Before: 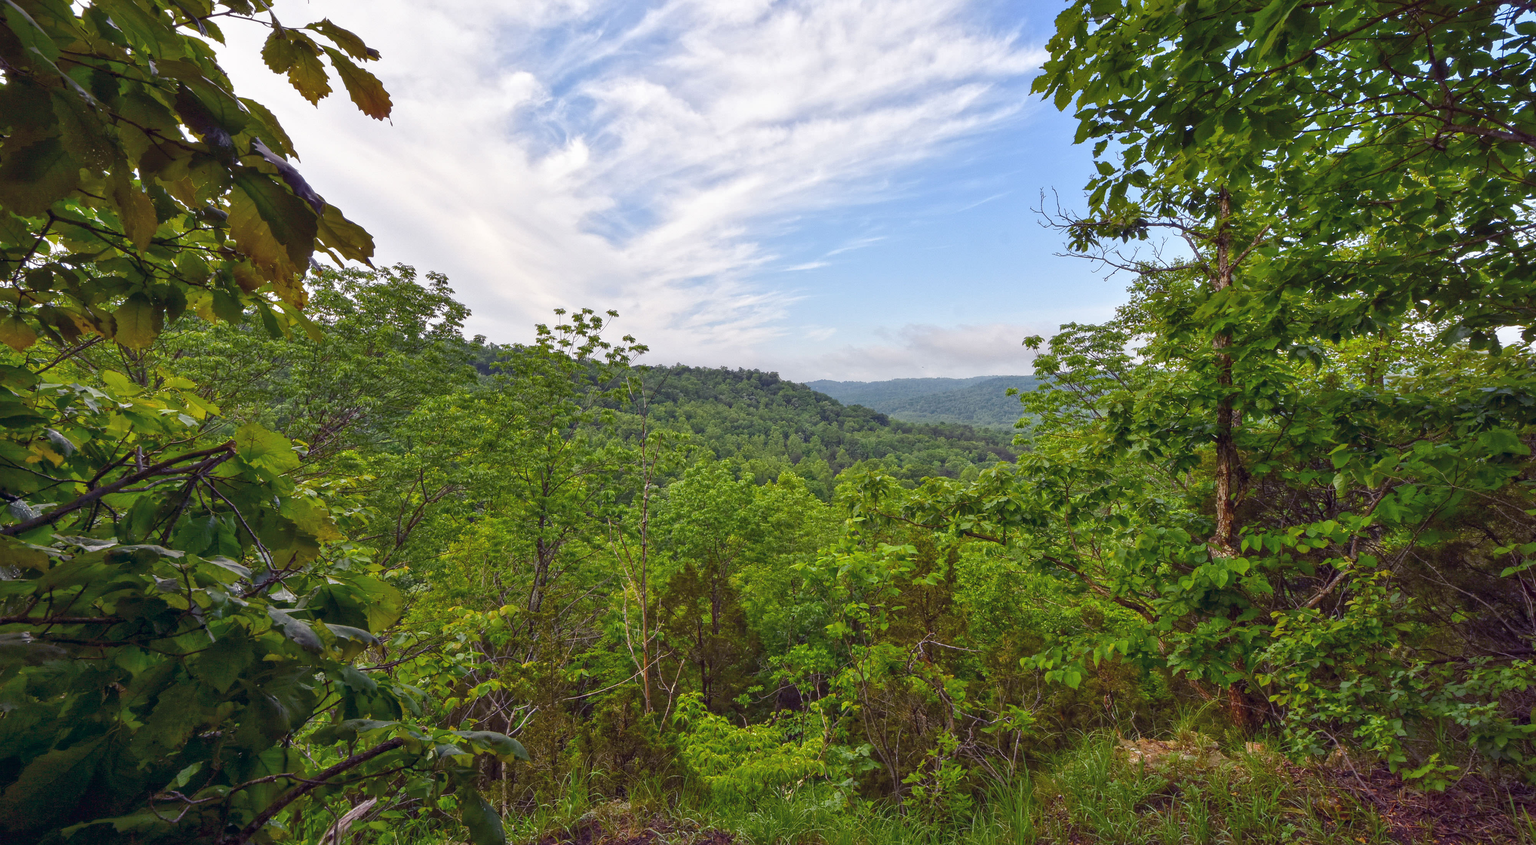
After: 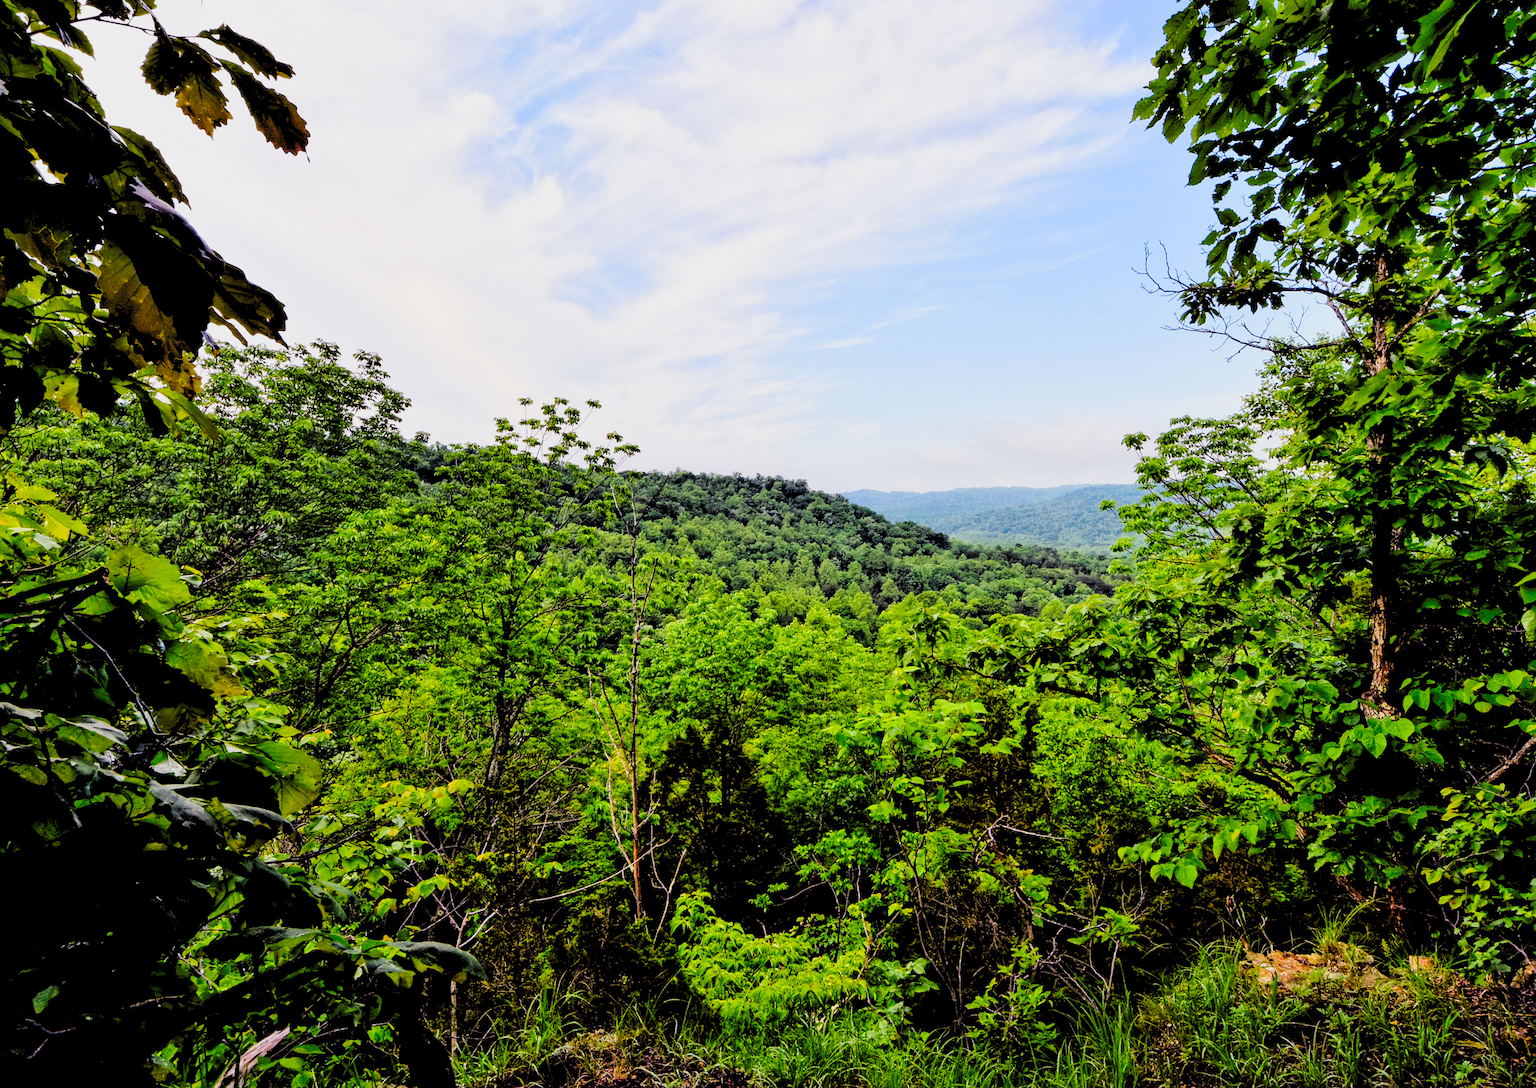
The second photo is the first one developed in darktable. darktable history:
levels: white 99.92%, levels [0.072, 0.414, 0.976]
tone curve: curves: ch0 [(0, 0) (0.003, 0.02) (0.011, 0.021) (0.025, 0.022) (0.044, 0.023) (0.069, 0.026) (0.1, 0.04) (0.136, 0.06) (0.177, 0.092) (0.224, 0.127) (0.277, 0.176) (0.335, 0.258) (0.399, 0.349) (0.468, 0.444) (0.543, 0.546) (0.623, 0.649) (0.709, 0.754) (0.801, 0.842) (0.898, 0.922) (1, 1)], preserve colors none
filmic rgb: black relative exposure -3.07 EV, white relative exposure 7.07 EV, hardness 1.47, contrast 1.357
crop: left 9.9%, right 12.451%
